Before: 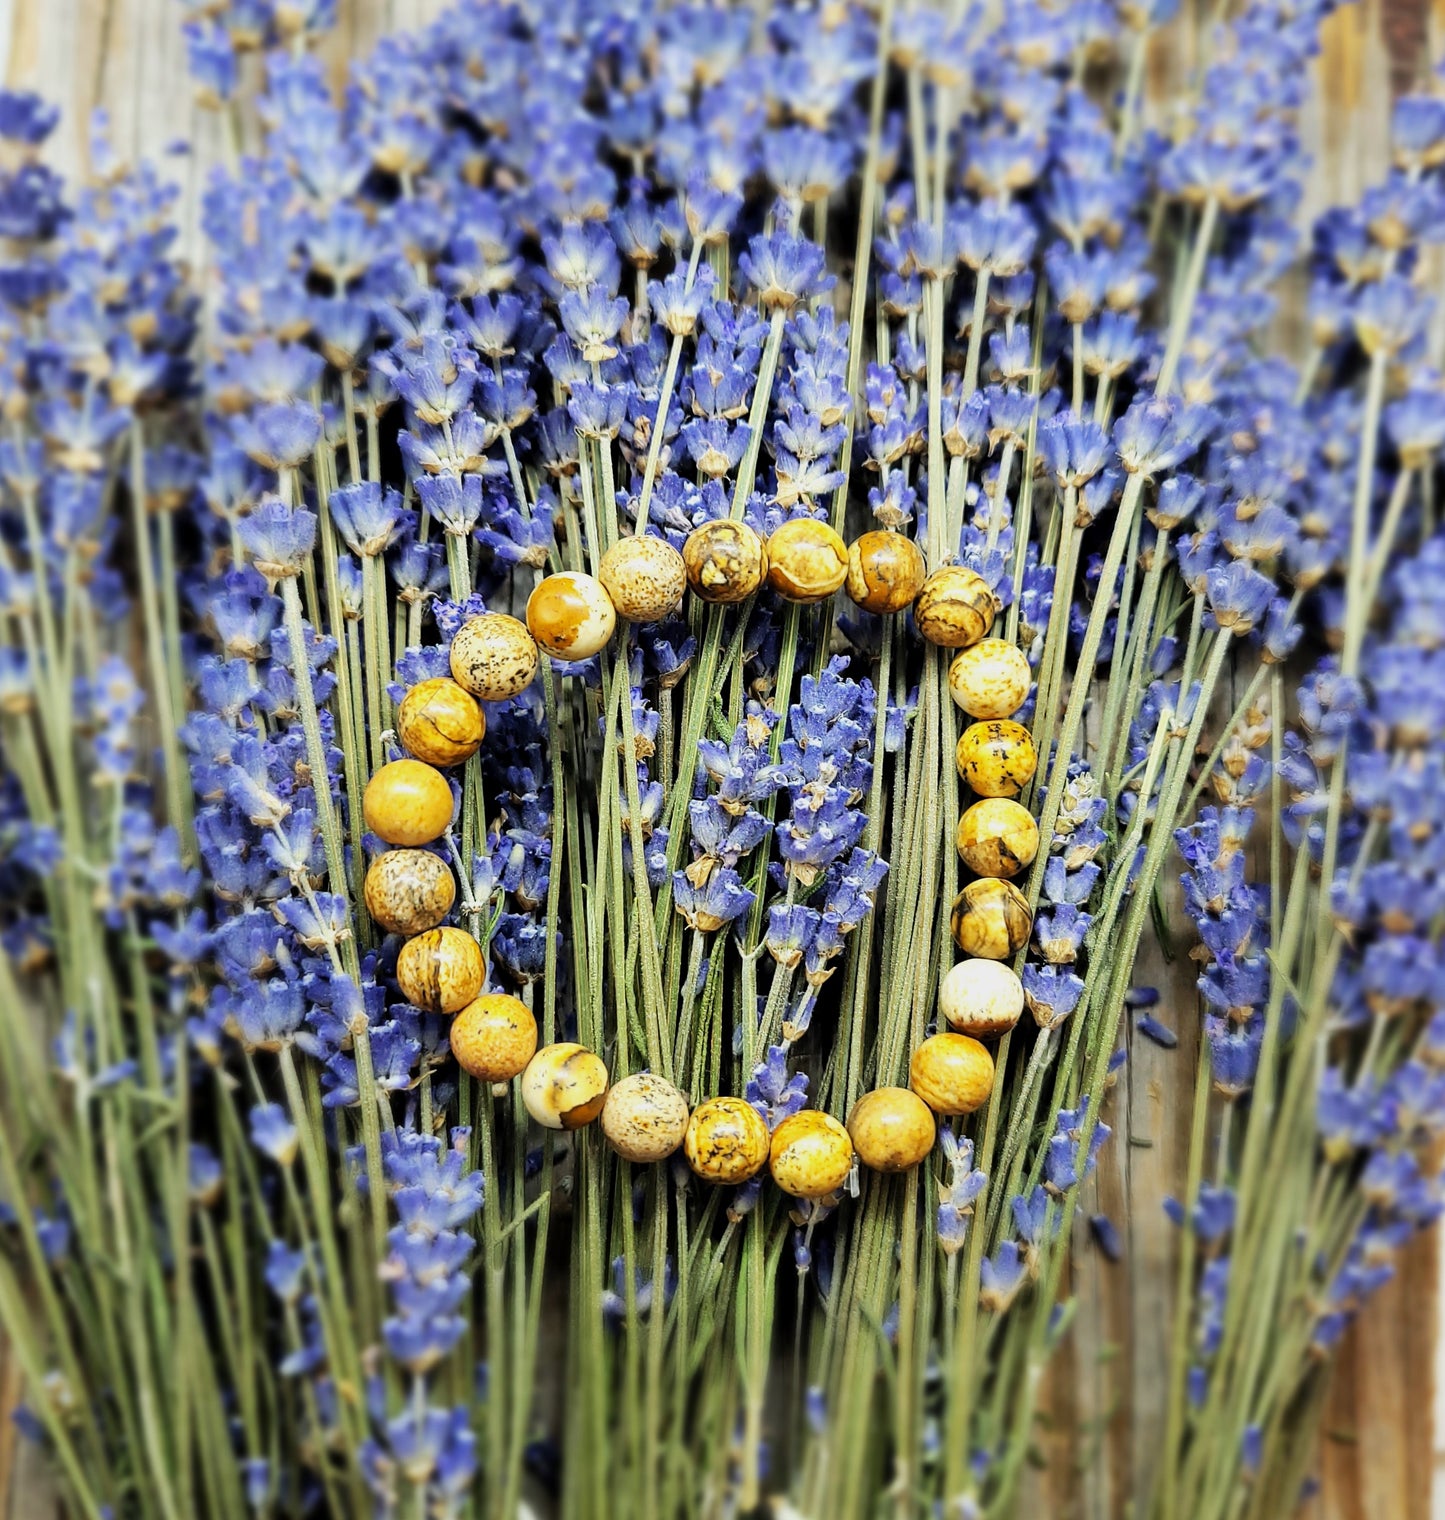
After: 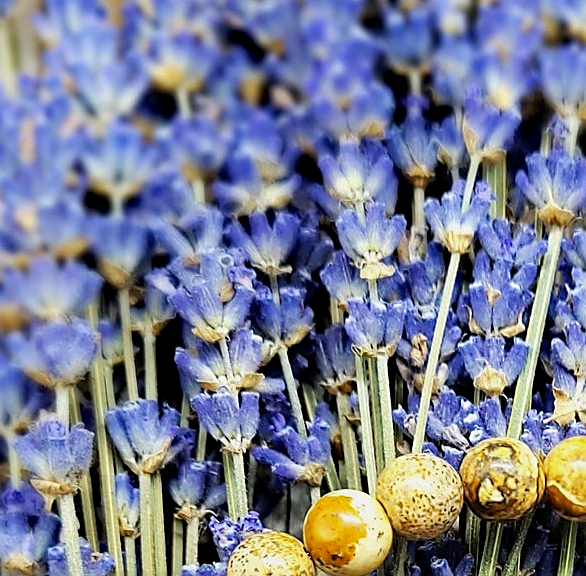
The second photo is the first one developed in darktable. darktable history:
haze removal: strength 0.29, distance 0.25, compatibility mode true, adaptive false
sharpen: on, module defaults
crop: left 15.452%, top 5.459%, right 43.956%, bottom 56.62%
exposure: compensate exposure bias true, compensate highlight preservation false
